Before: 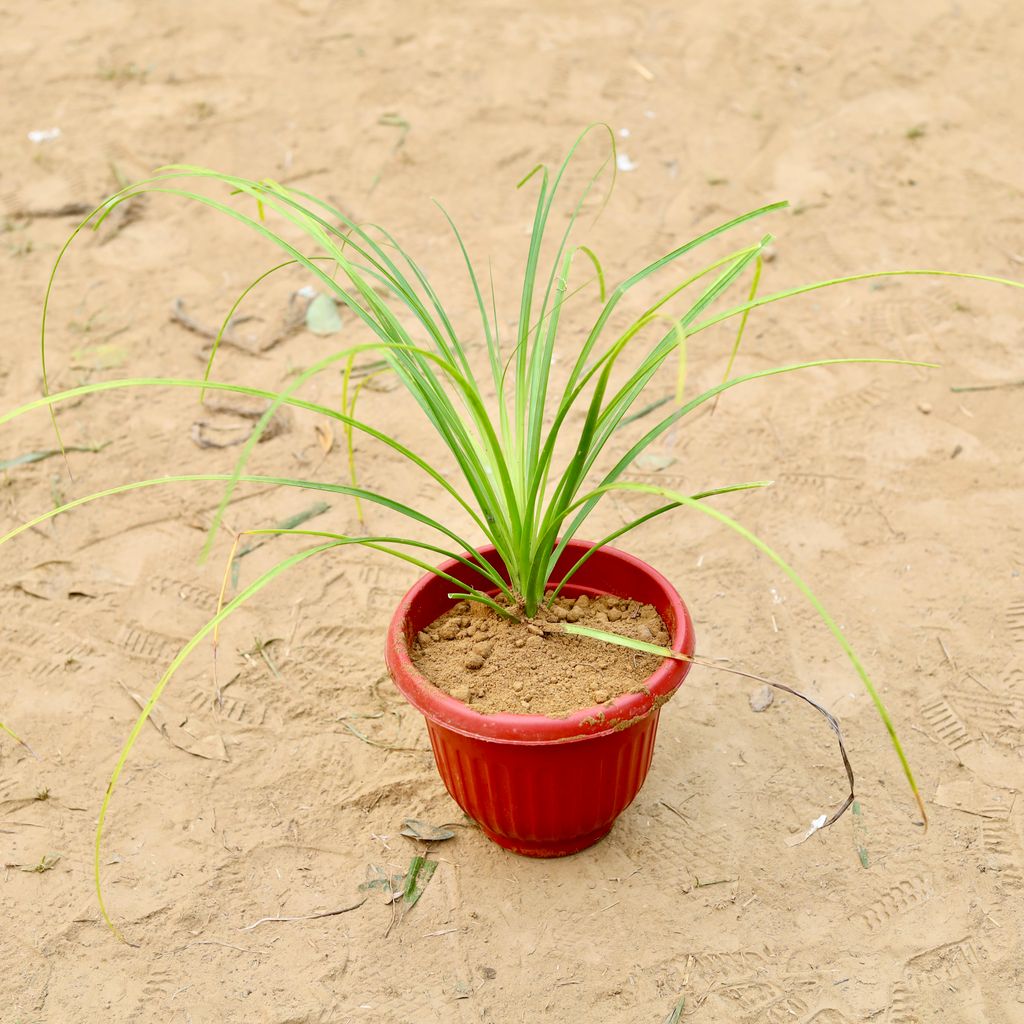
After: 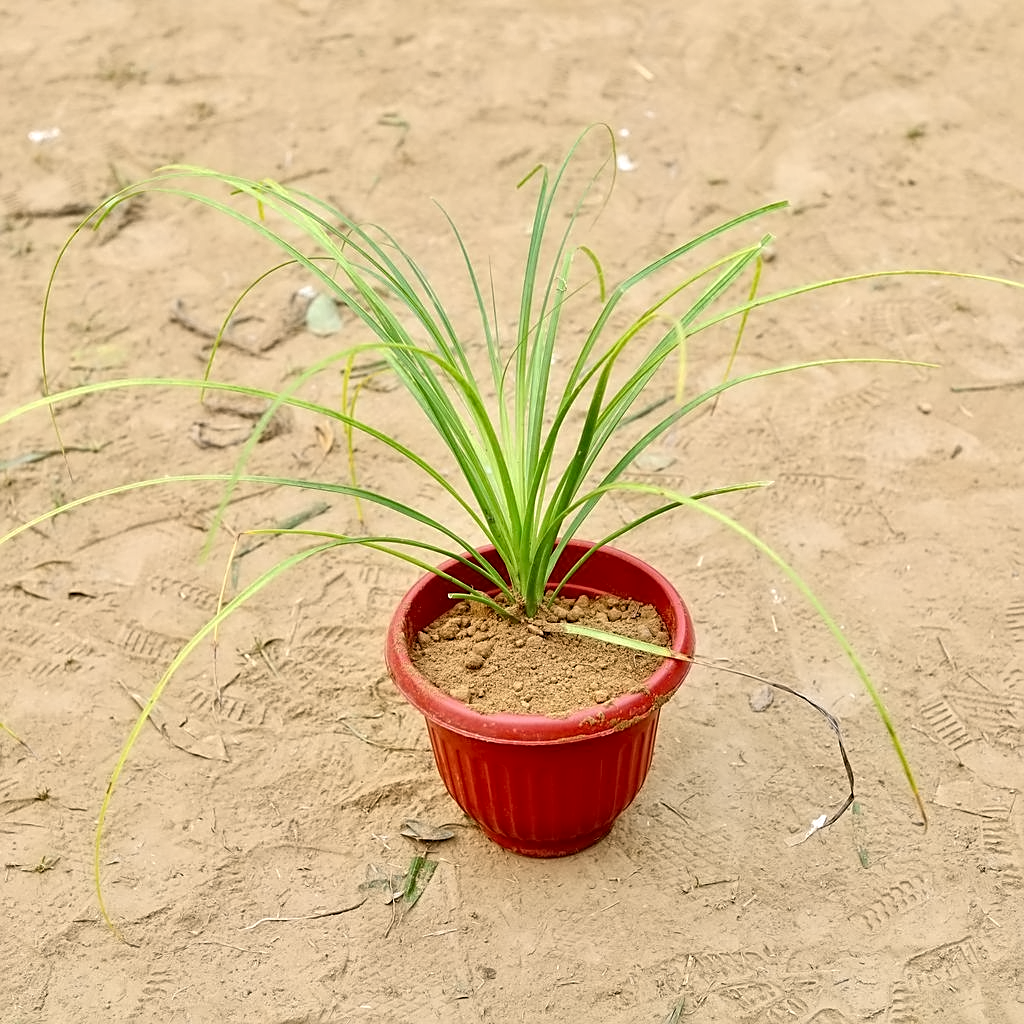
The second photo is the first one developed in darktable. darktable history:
sharpen: on, module defaults
levels: mode automatic
local contrast: highlights 100%, shadows 100%, detail 131%, midtone range 0.2
shadows and highlights: shadows 20.55, highlights -20.99, soften with gaussian
contrast equalizer: y [[0.5 ×6], [0.5 ×6], [0.5 ×6], [0 ×6], [0, 0.039, 0.251, 0.29, 0.293, 0.292]]
